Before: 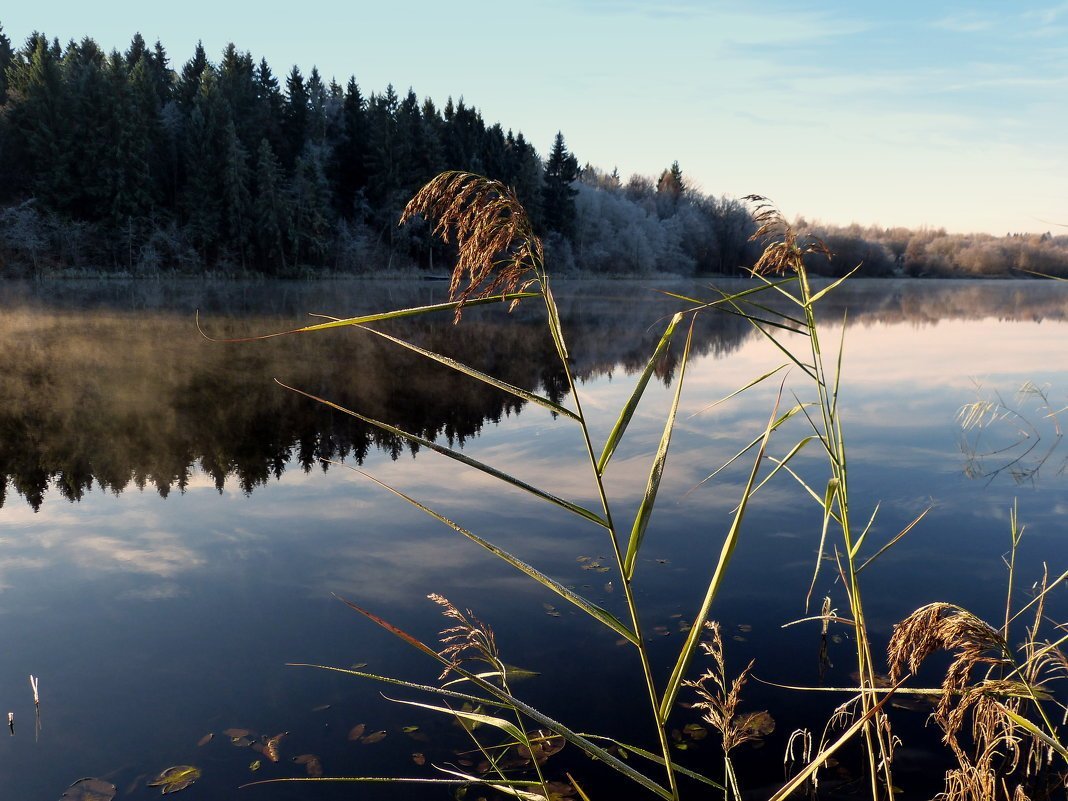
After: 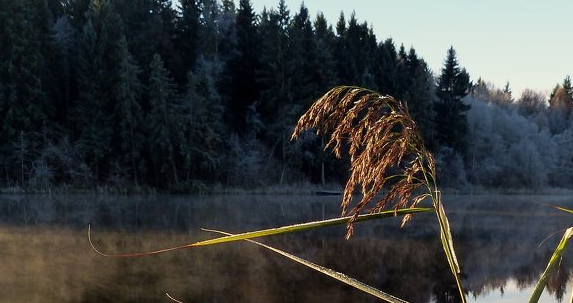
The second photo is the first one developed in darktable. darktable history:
crop: left 10.121%, top 10.631%, right 36.218%, bottom 51.526%
